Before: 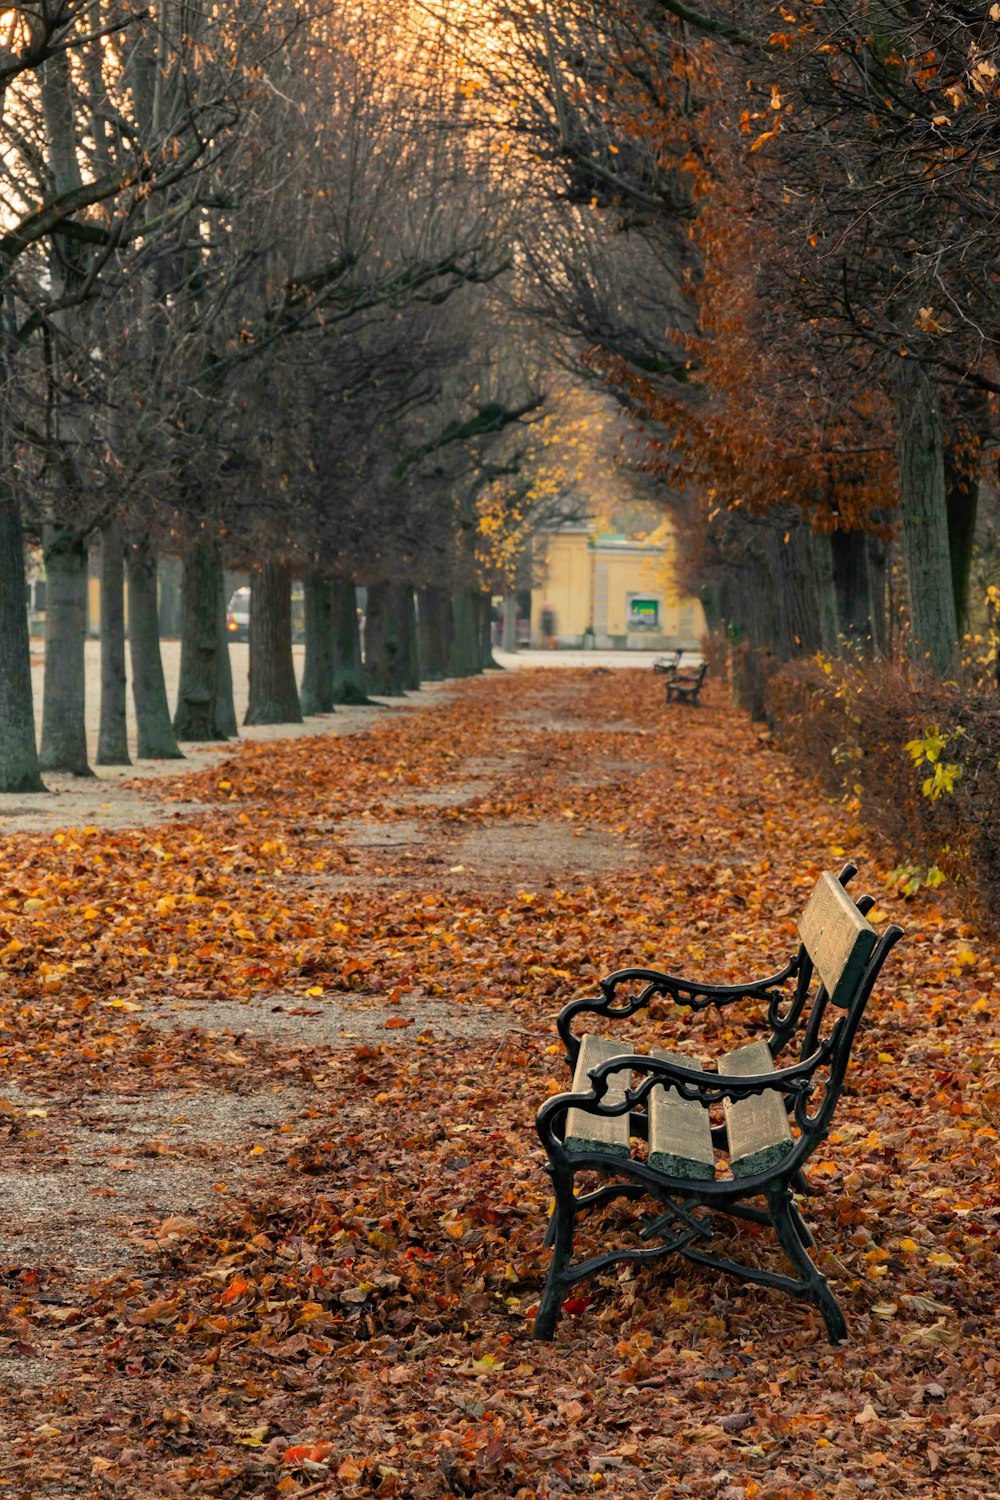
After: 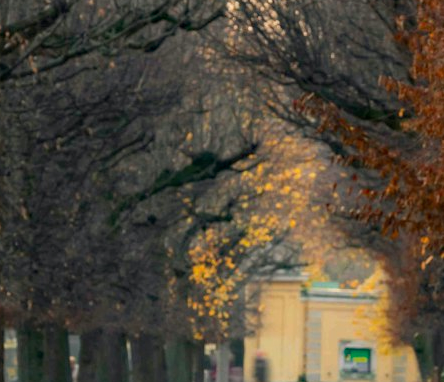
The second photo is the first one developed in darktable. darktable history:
crop: left 28.72%, top 16.844%, right 26.861%, bottom 57.686%
haze removal: compatibility mode true, adaptive false
color correction: highlights b* 0.028, saturation 0.995
